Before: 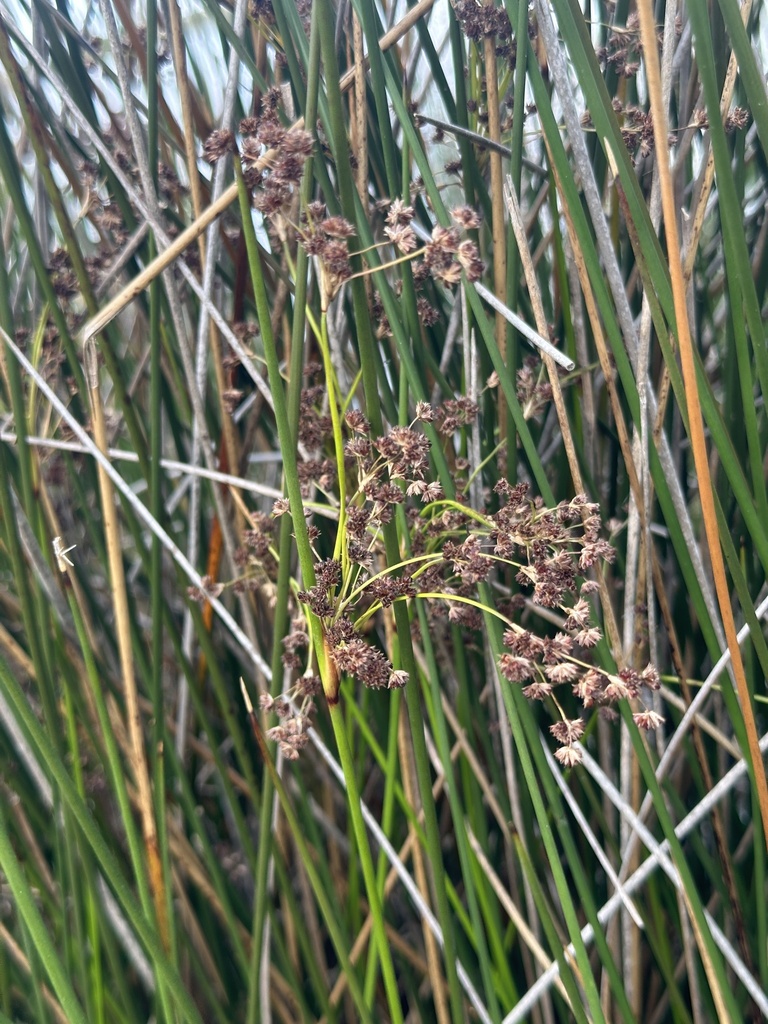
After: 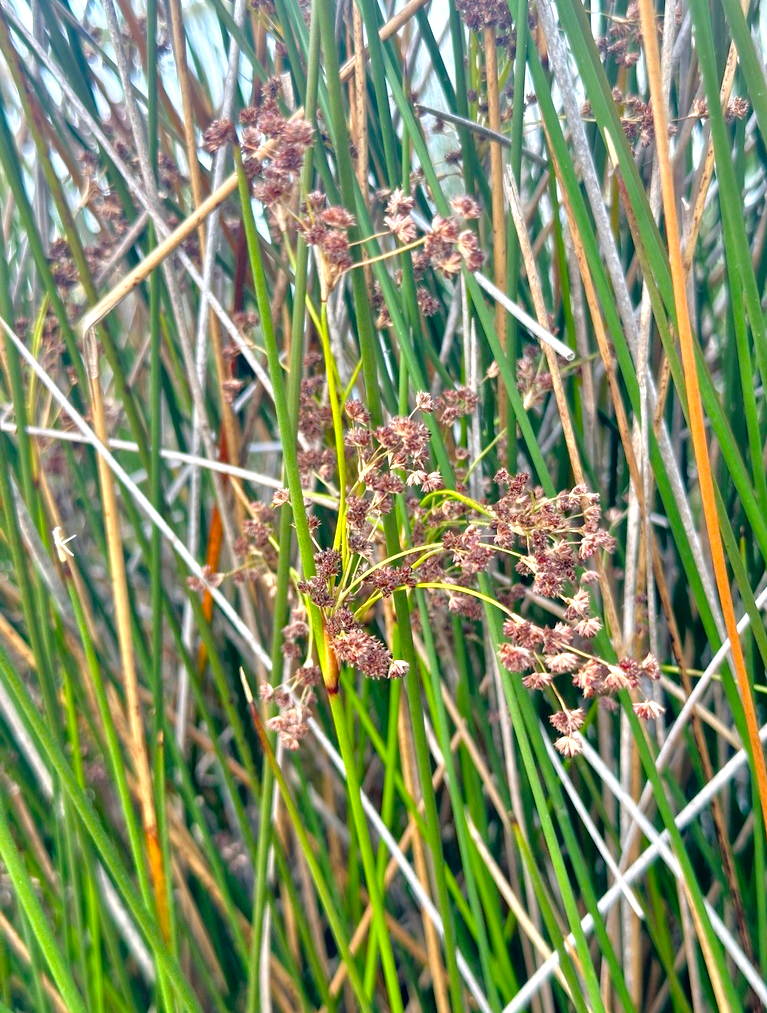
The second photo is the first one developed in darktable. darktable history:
crop: top 1.049%, right 0.001%
tone equalizer: -7 EV 0.15 EV, -6 EV 0.6 EV, -5 EV 1.15 EV, -4 EV 1.33 EV, -3 EV 1.15 EV, -2 EV 0.6 EV, -1 EV 0.15 EV, mask exposure compensation -0.5 EV
color balance rgb: linear chroma grading › shadows 16%, perceptual saturation grading › global saturation 8%, perceptual saturation grading › shadows 4%, perceptual brilliance grading › global brilliance 2%, perceptual brilliance grading › highlights 8%, perceptual brilliance grading › shadows -4%, global vibrance 16%, saturation formula JzAzBz (2021)
